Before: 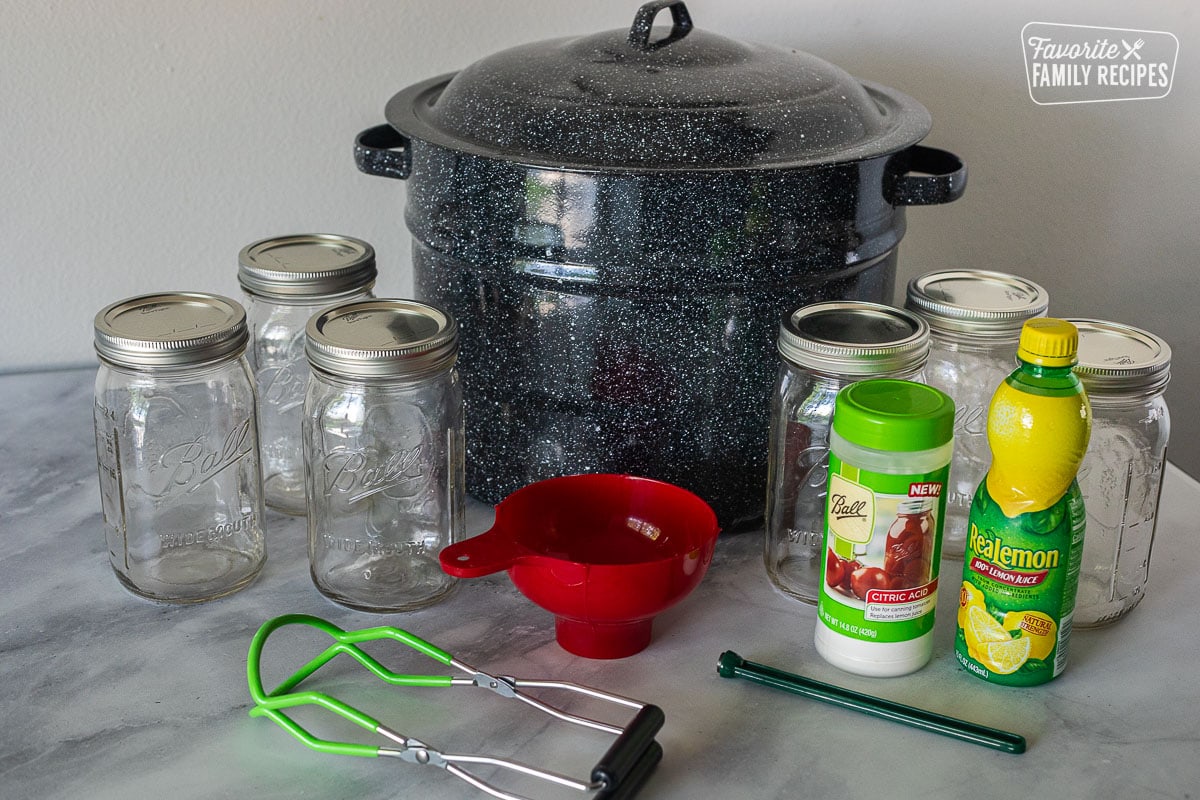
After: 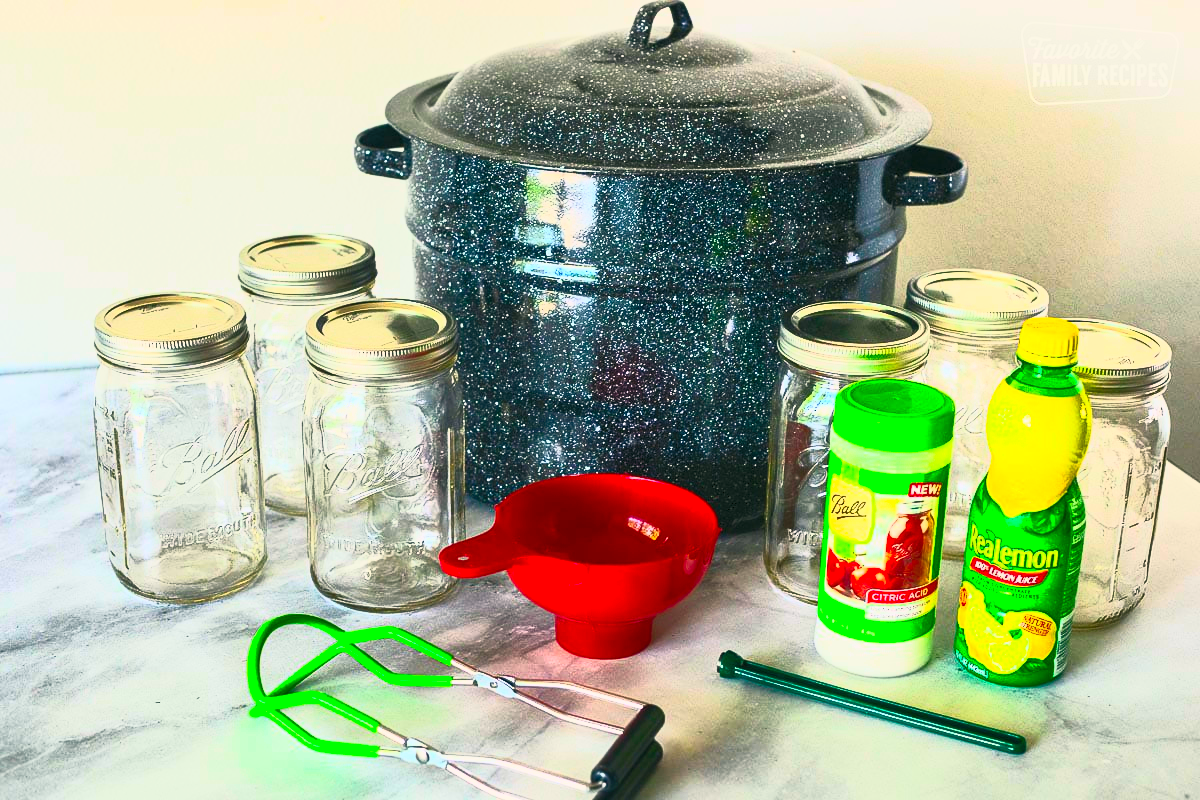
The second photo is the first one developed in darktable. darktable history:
color balance rgb: linear chroma grading › global chroma 15.427%, perceptual saturation grading › global saturation 0.501%, perceptual brilliance grading › global brilliance 12.676%, global vibrance -1.771%, saturation formula JzAzBz (2021)
contrast brightness saturation: contrast 0.996, brightness 0.994, saturation 0.998
shadows and highlights: shadows -20.13, white point adjustment -2.08, highlights -35.19
color correction: highlights a* -0.466, highlights b* 9.24, shadows a* -9.21, shadows b* 0.45
